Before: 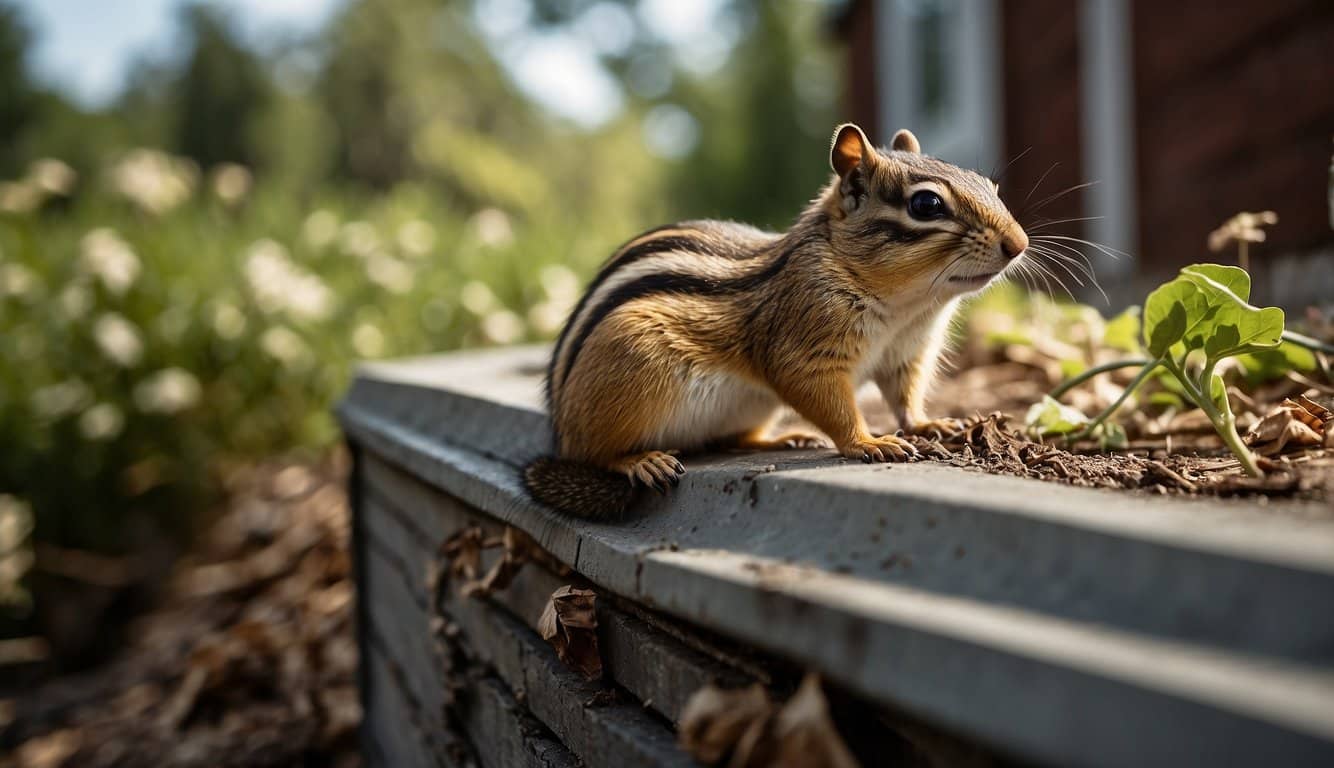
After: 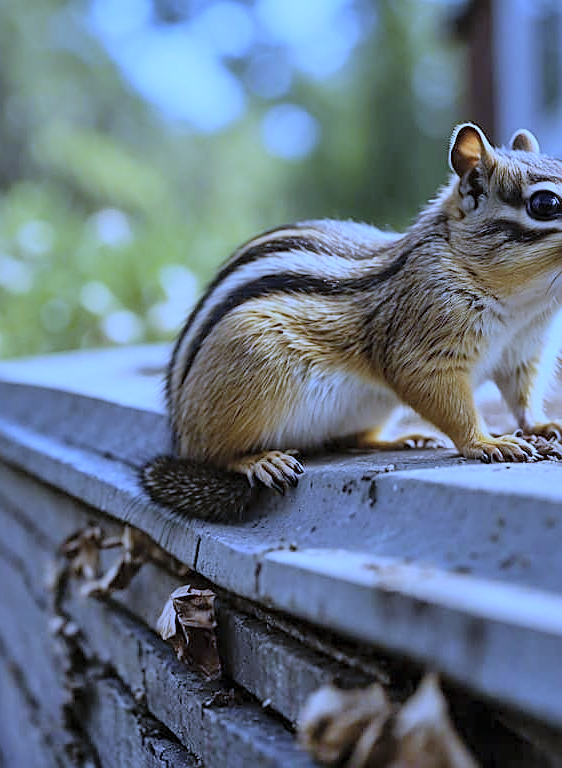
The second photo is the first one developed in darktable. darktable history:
white balance: red 0.766, blue 1.537
sharpen: on, module defaults
global tonemap: drago (0.7, 100)
crop: left 28.583%, right 29.231%
shadows and highlights: white point adjustment 0.05, highlights color adjustment 55.9%, soften with gaussian
